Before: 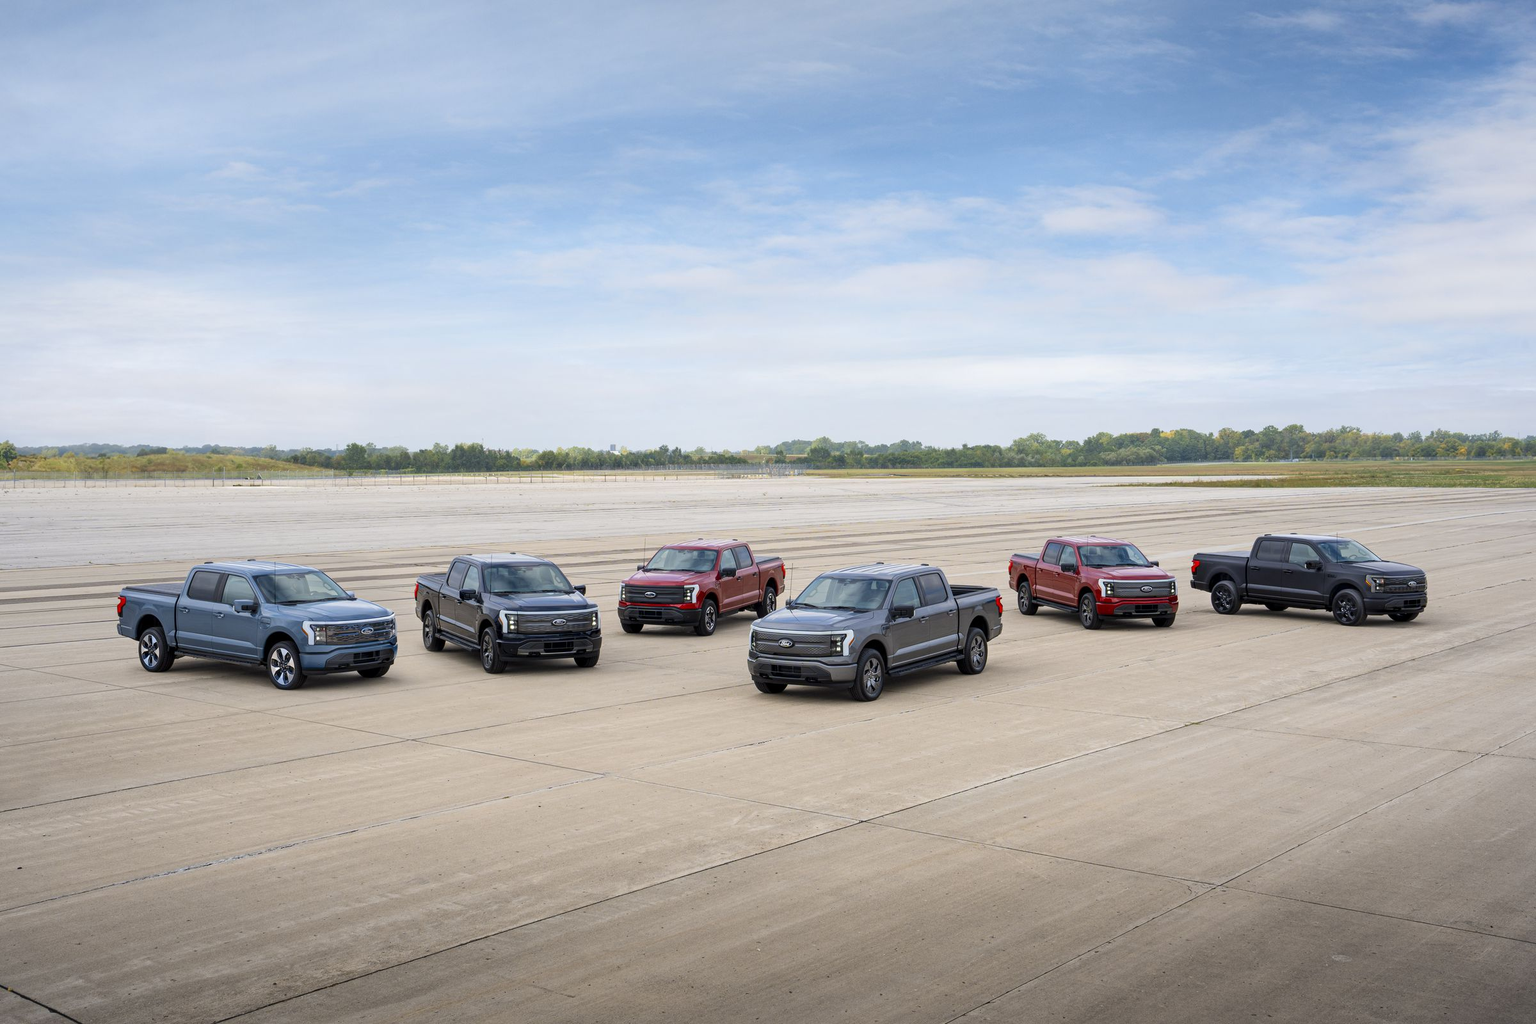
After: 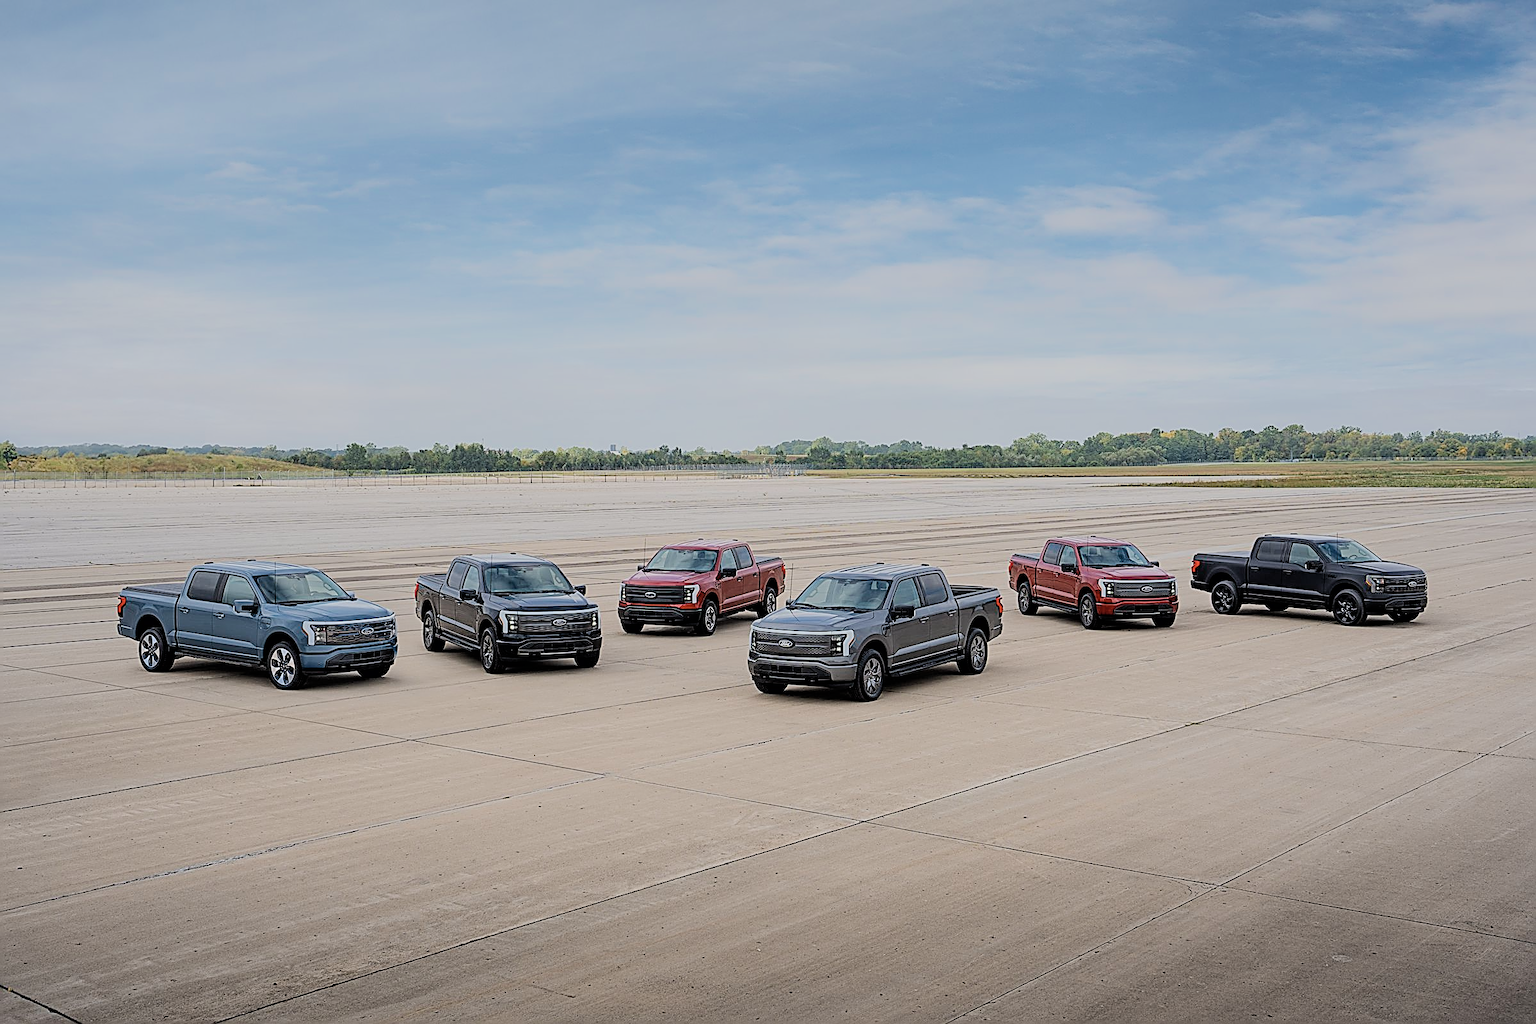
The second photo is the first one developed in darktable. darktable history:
sharpen: amount 1.875
contrast brightness saturation: saturation -0.161
filmic rgb: black relative exposure -6.89 EV, white relative exposure 5.93 EV, threshold 2.97 EV, hardness 2.68, color science v6 (2022), enable highlight reconstruction true
